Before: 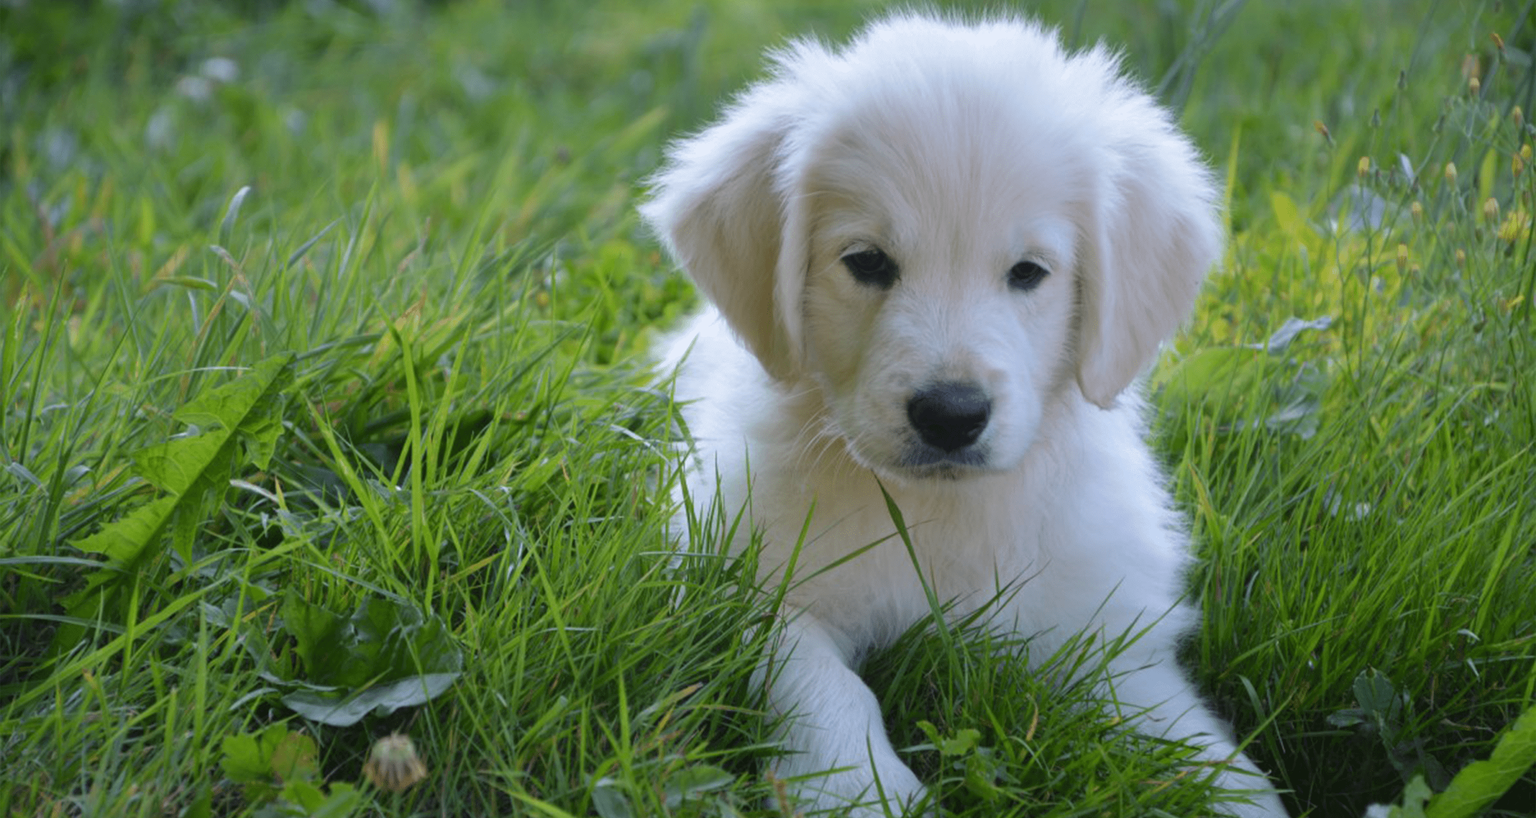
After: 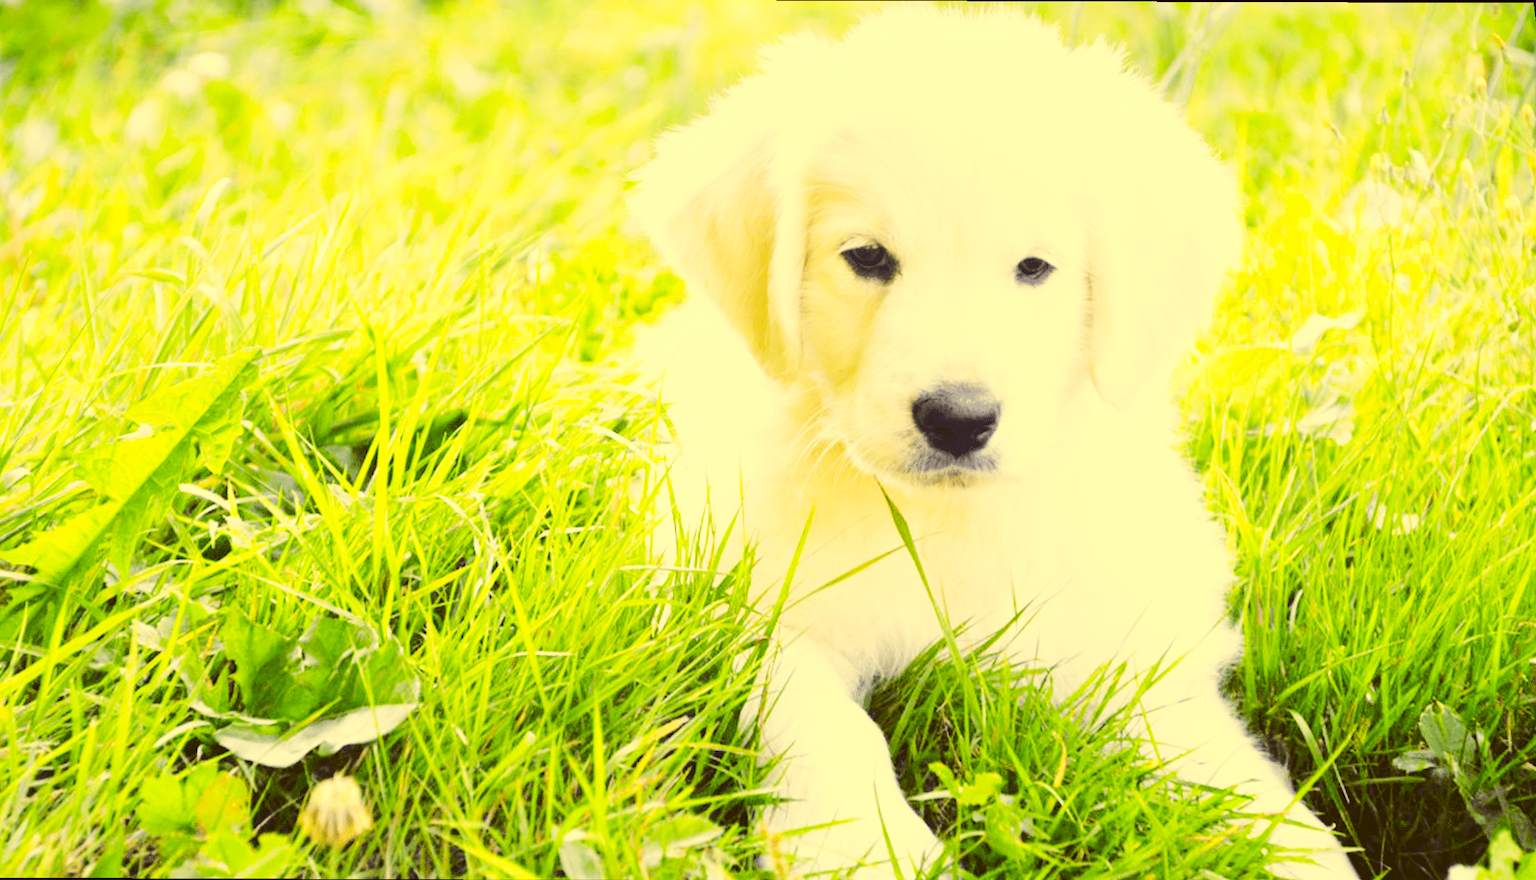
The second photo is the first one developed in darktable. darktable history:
tone equalizer: on, module defaults
tone curve: curves: ch0 [(0, 0) (0.239, 0.248) (0.508, 0.606) (0.828, 0.878) (1, 1)]; ch1 [(0, 0) (0.401, 0.42) (0.442, 0.47) (0.492, 0.498) (0.511, 0.516) (0.555, 0.586) (0.681, 0.739) (1, 1)]; ch2 [(0, 0) (0.411, 0.433) (0.5, 0.504) (0.545, 0.574) (1, 1)], color space Lab, independent channels, preserve colors none
base curve: curves: ch0 [(0, 0.003) (0.001, 0.002) (0.006, 0.004) (0.02, 0.022) (0.048, 0.086) (0.094, 0.234) (0.162, 0.431) (0.258, 0.629) (0.385, 0.8) (0.548, 0.918) (0.751, 0.988) (1, 1)], preserve colors none
color correction: highlights a* -0.482, highlights b* 40, shadows a* 9.8, shadows b* -0.161
rotate and perspective: rotation 0.215°, lens shift (vertical) -0.139, crop left 0.069, crop right 0.939, crop top 0.002, crop bottom 0.996
exposure: exposure 1 EV, compensate highlight preservation false
white balance: red 0.983, blue 1.036
